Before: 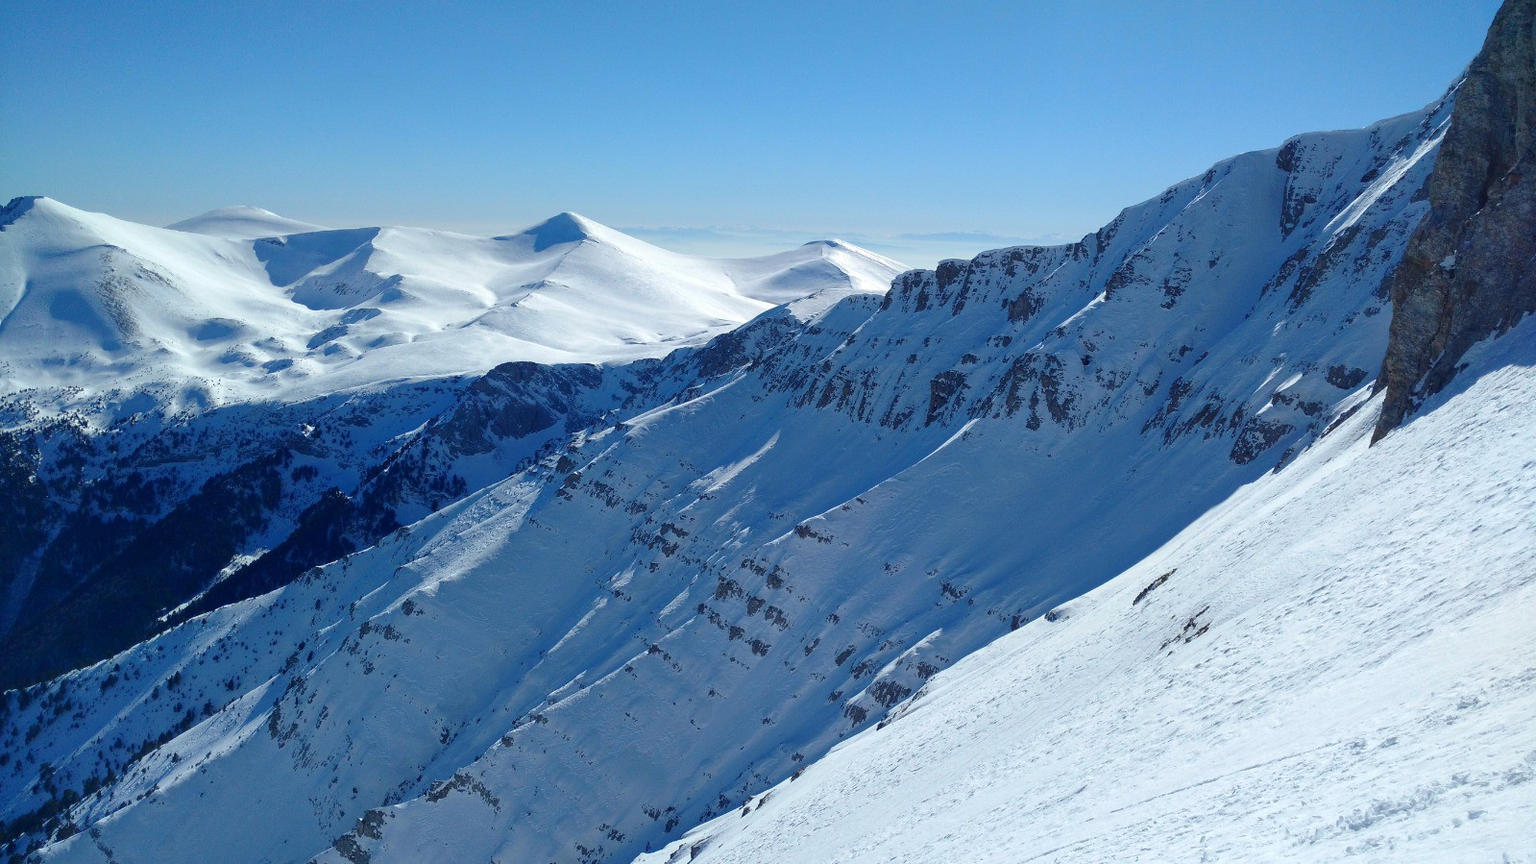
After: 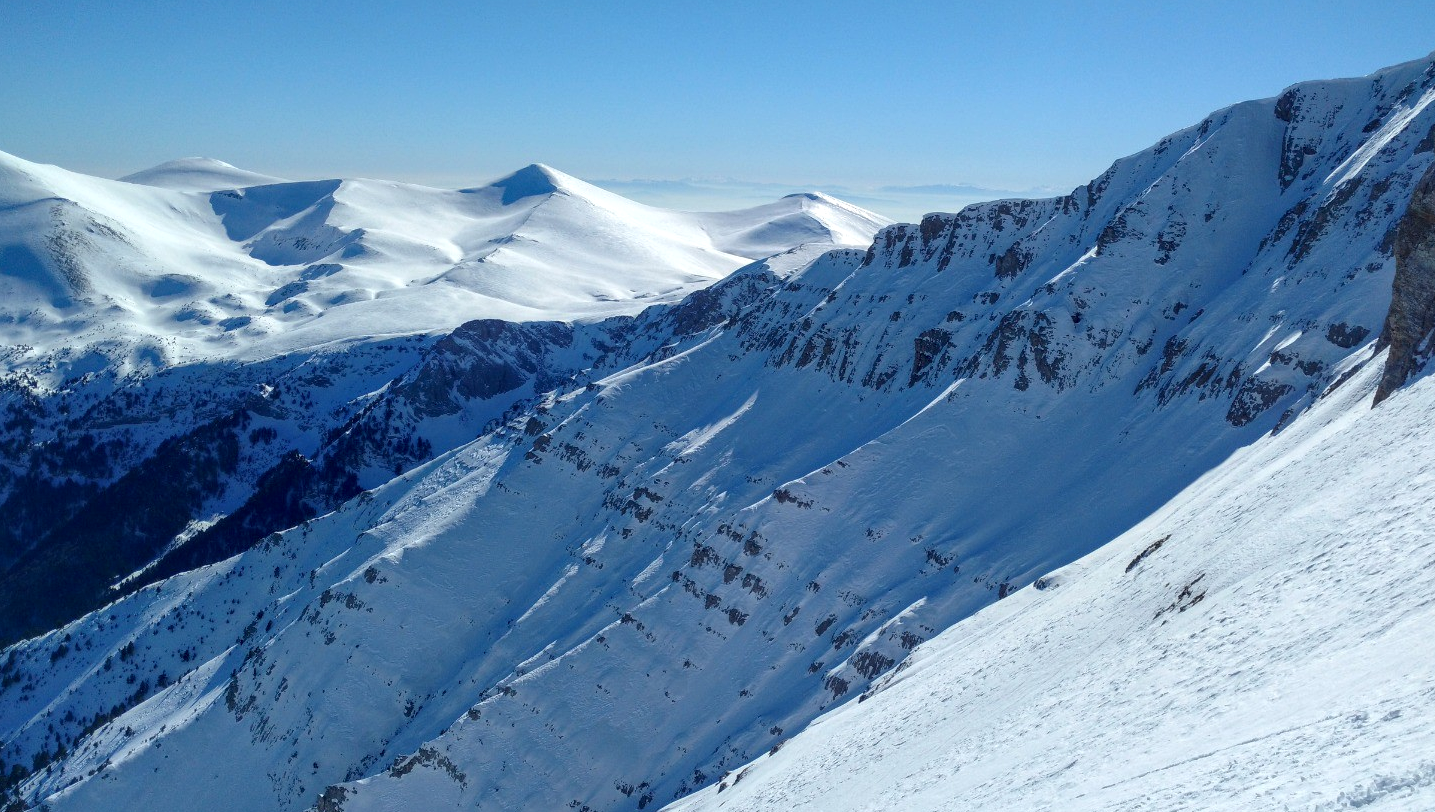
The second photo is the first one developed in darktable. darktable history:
crop: left 3.416%, top 6.399%, right 6.821%, bottom 3.22%
local contrast: on, module defaults
